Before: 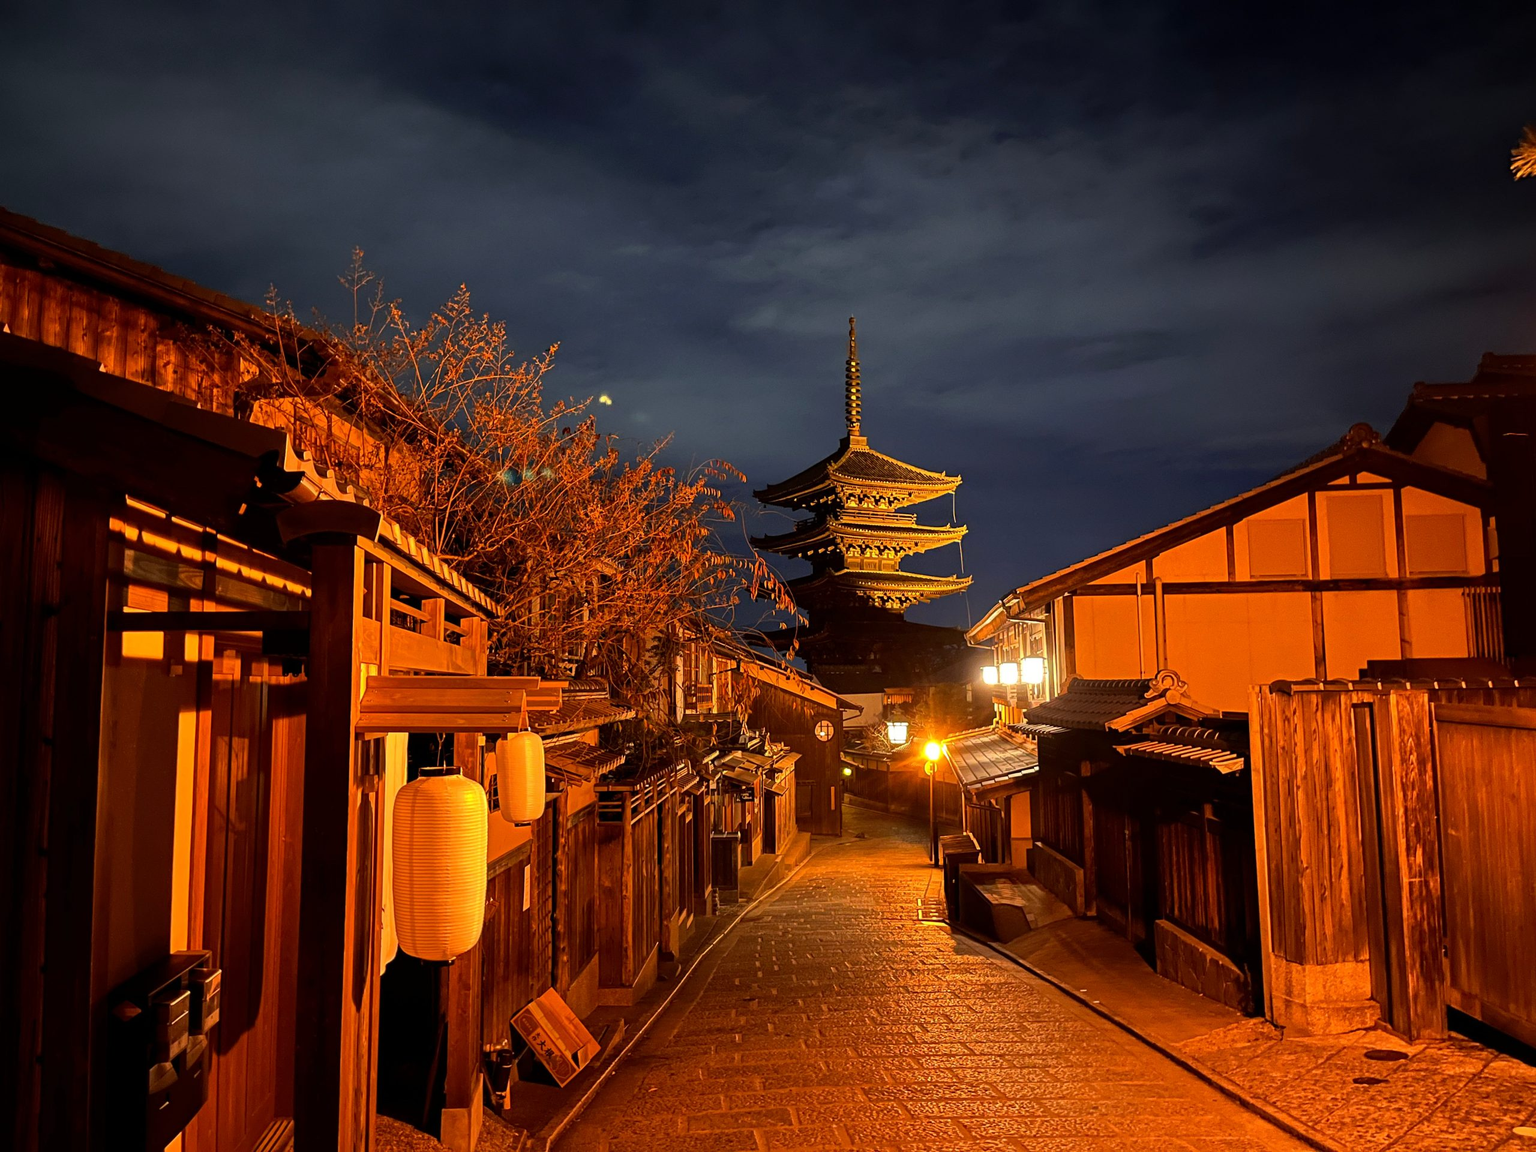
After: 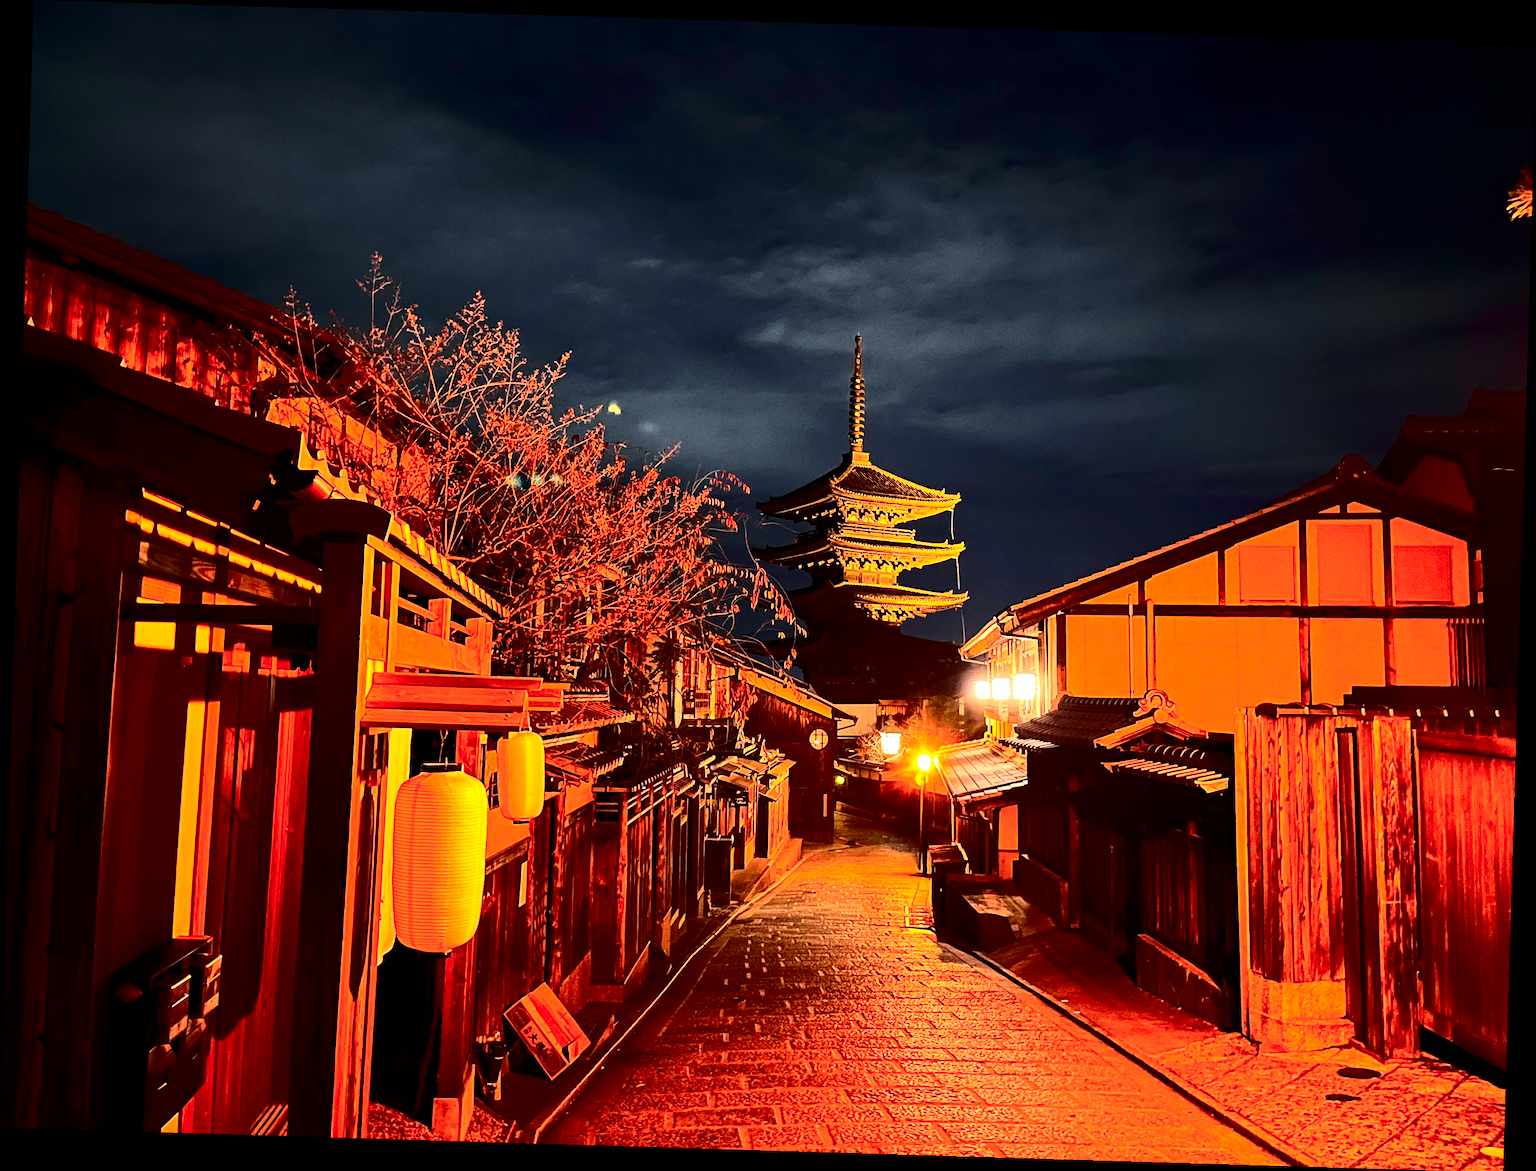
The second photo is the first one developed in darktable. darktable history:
exposure: exposure 0.661 EV, compensate highlight preservation false
rotate and perspective: rotation 1.72°, automatic cropping off
contrast brightness saturation: contrast 0.4, brightness 0.1, saturation 0.21
haze removal: compatibility mode true, adaptive false
tone curve: curves: ch0 [(0, 0) (0.058, 0.022) (0.265, 0.208) (0.41, 0.417) (0.485, 0.524) (0.638, 0.673) (0.845, 0.828) (0.994, 0.964)]; ch1 [(0, 0) (0.136, 0.146) (0.317, 0.34) (0.382, 0.408) (0.469, 0.482) (0.498, 0.497) (0.557, 0.573) (0.644, 0.643) (0.725, 0.765) (1, 1)]; ch2 [(0, 0) (0.352, 0.403) (0.45, 0.469) (0.502, 0.504) (0.54, 0.524) (0.592, 0.566) (0.638, 0.599) (1, 1)], color space Lab, independent channels, preserve colors none
